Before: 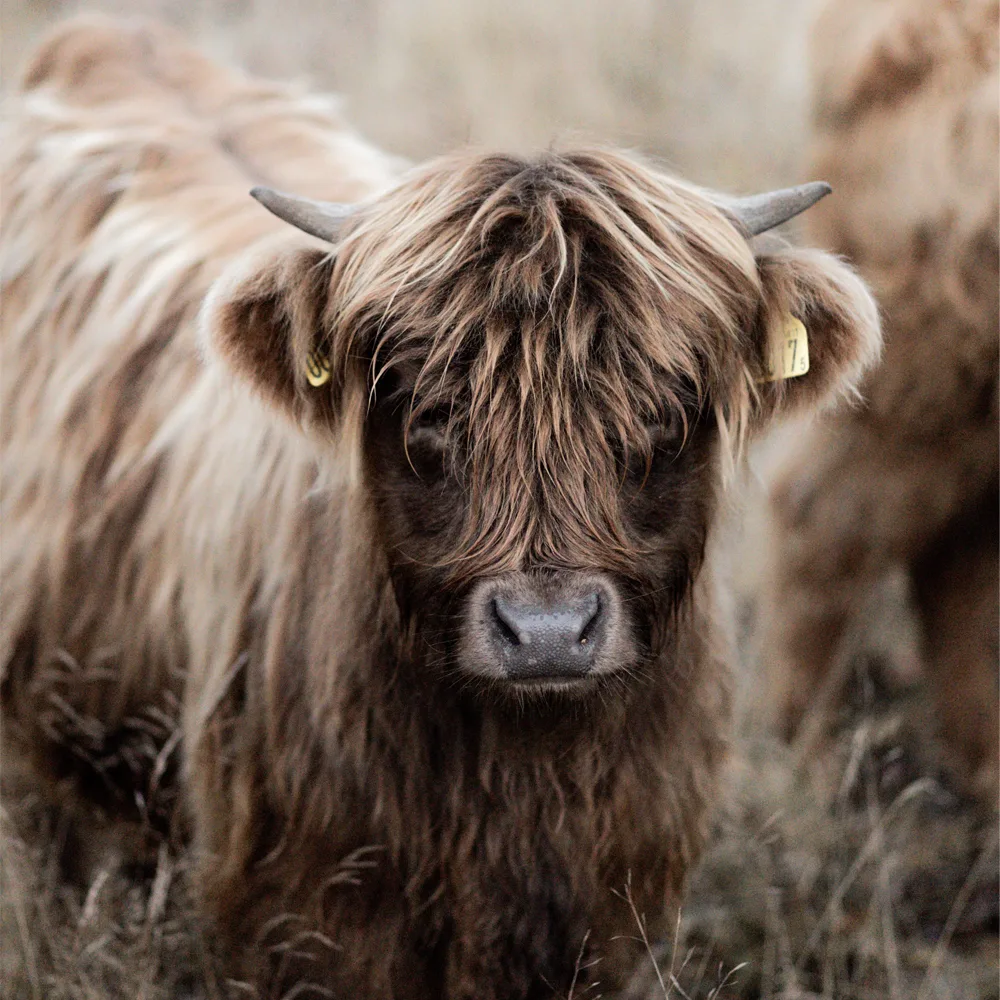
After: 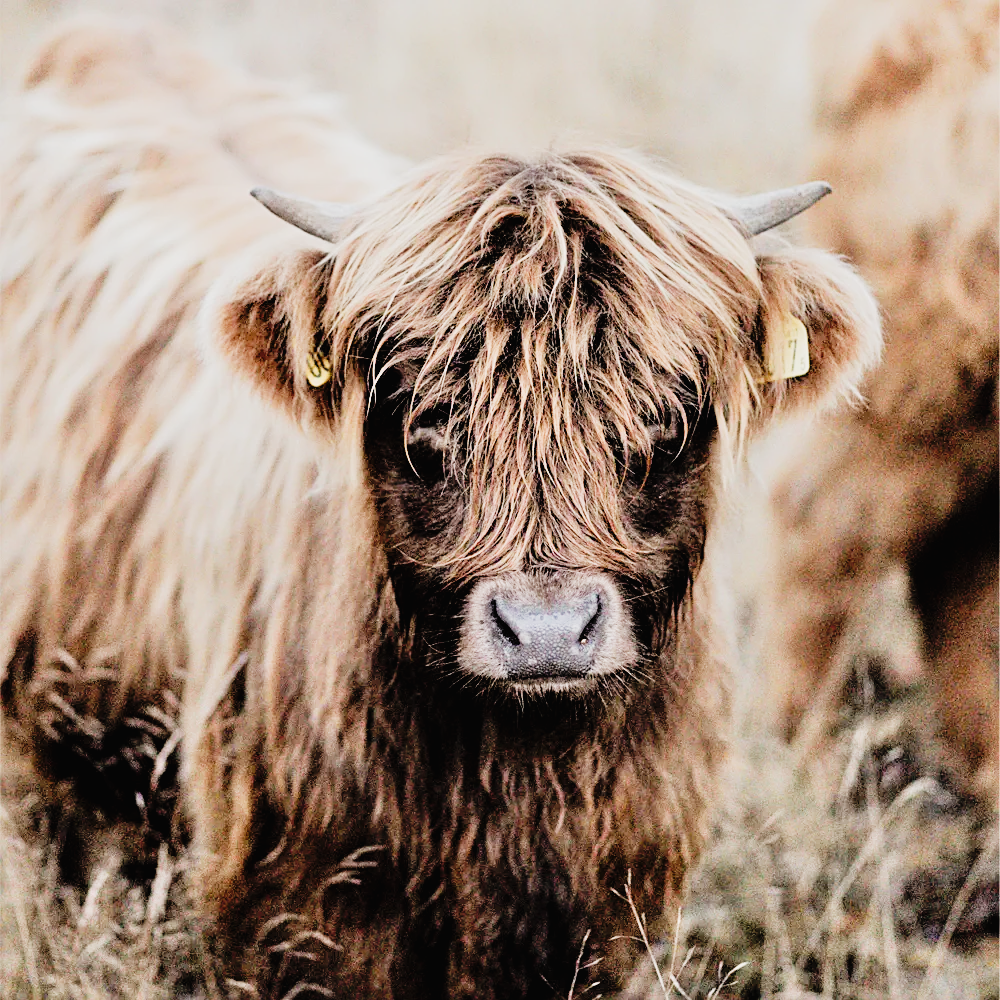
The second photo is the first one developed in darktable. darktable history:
sharpen: on, module defaults
tone equalizer: -7 EV 0.15 EV, -6 EV 0.6 EV, -5 EV 1.15 EV, -4 EV 1.33 EV, -3 EV 1.15 EV, -2 EV 0.6 EV, -1 EV 0.15 EV, mask exposure compensation -0.5 EV
contrast brightness saturation: contrast -0.02, brightness -0.01, saturation 0.03
tone curve: curves: ch0 [(0, 0) (0.003, 0.011) (0.011, 0.014) (0.025, 0.023) (0.044, 0.035) (0.069, 0.047) (0.1, 0.065) (0.136, 0.098) (0.177, 0.139) (0.224, 0.214) (0.277, 0.306) (0.335, 0.392) (0.399, 0.484) (0.468, 0.584) (0.543, 0.68) (0.623, 0.772) (0.709, 0.847) (0.801, 0.905) (0.898, 0.951) (1, 1)], preserve colors none
filmic rgb: black relative exposure -7.65 EV, white relative exposure 4.56 EV, hardness 3.61
